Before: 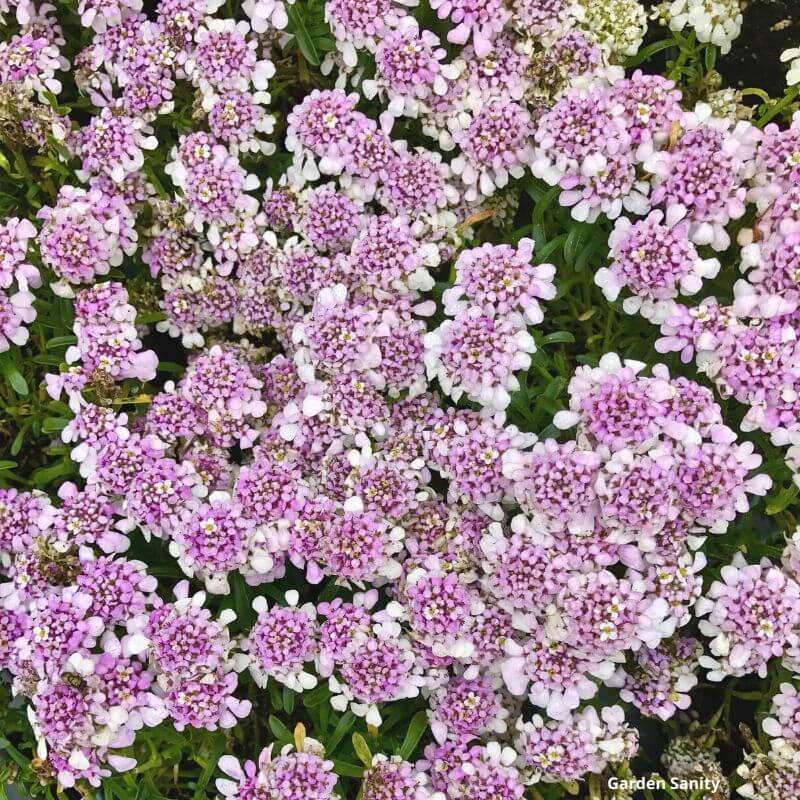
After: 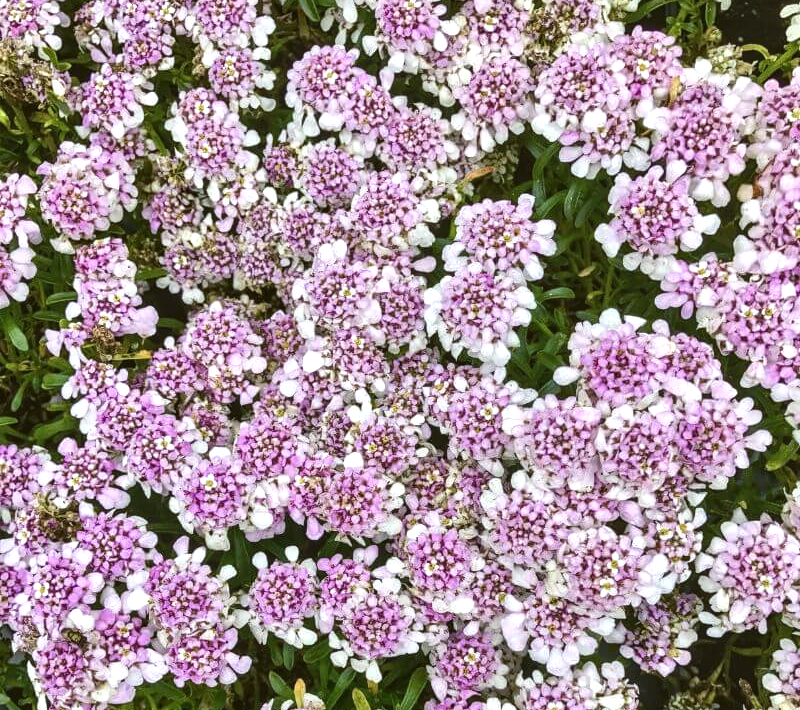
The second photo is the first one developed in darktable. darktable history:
crop and rotate: top 5.609%, bottom 5.609%
tone equalizer: -8 EV -0.417 EV, -7 EV -0.389 EV, -6 EV -0.333 EV, -5 EV -0.222 EV, -3 EV 0.222 EV, -2 EV 0.333 EV, -1 EV 0.389 EV, +0 EV 0.417 EV, edges refinement/feathering 500, mask exposure compensation -1.57 EV, preserve details no
local contrast: detail 130%
color balance: lift [1.004, 1.002, 1.002, 0.998], gamma [1, 1.007, 1.002, 0.993], gain [1, 0.977, 1.013, 1.023], contrast -3.64%
